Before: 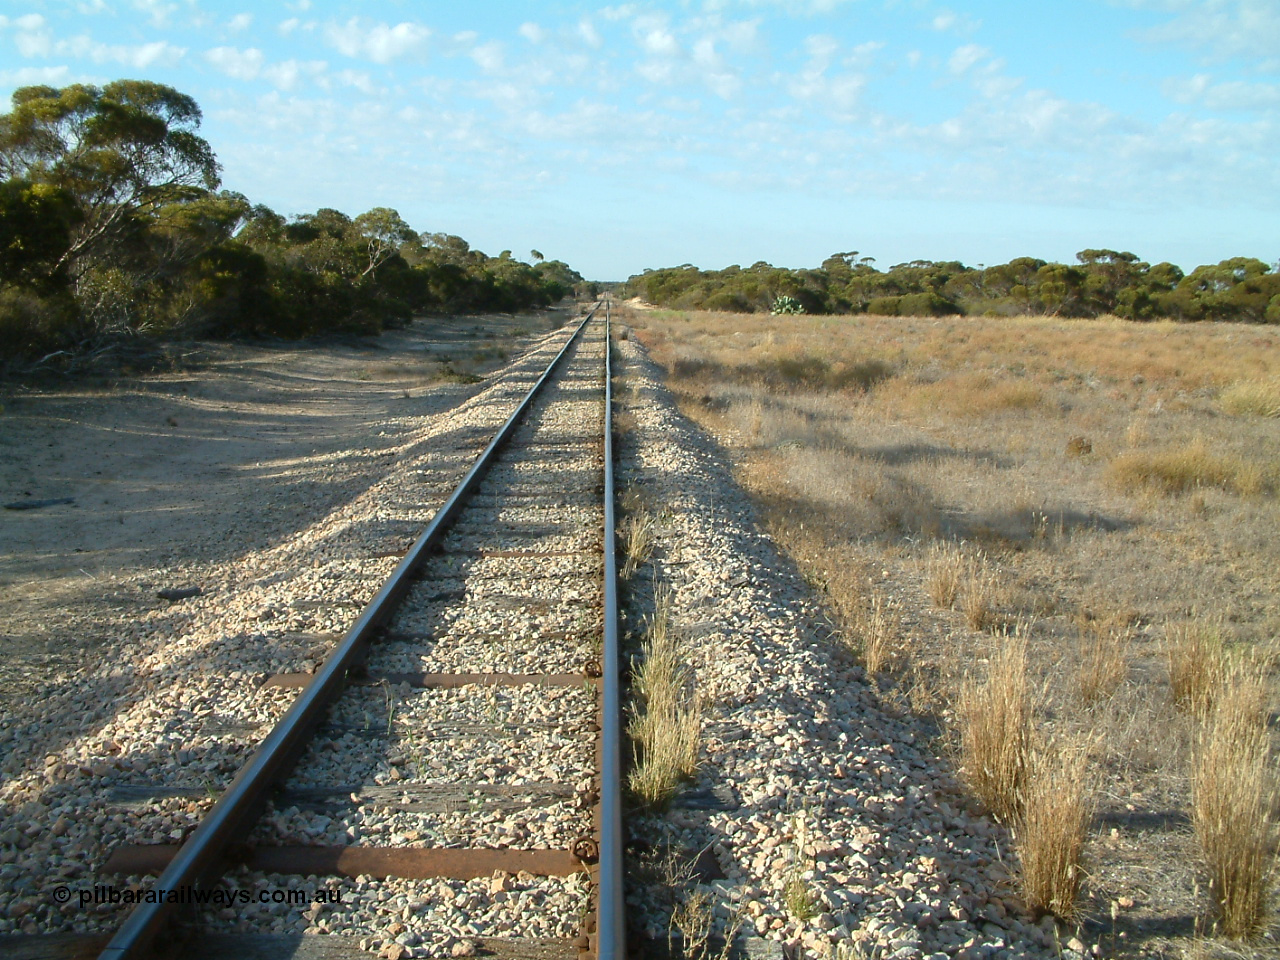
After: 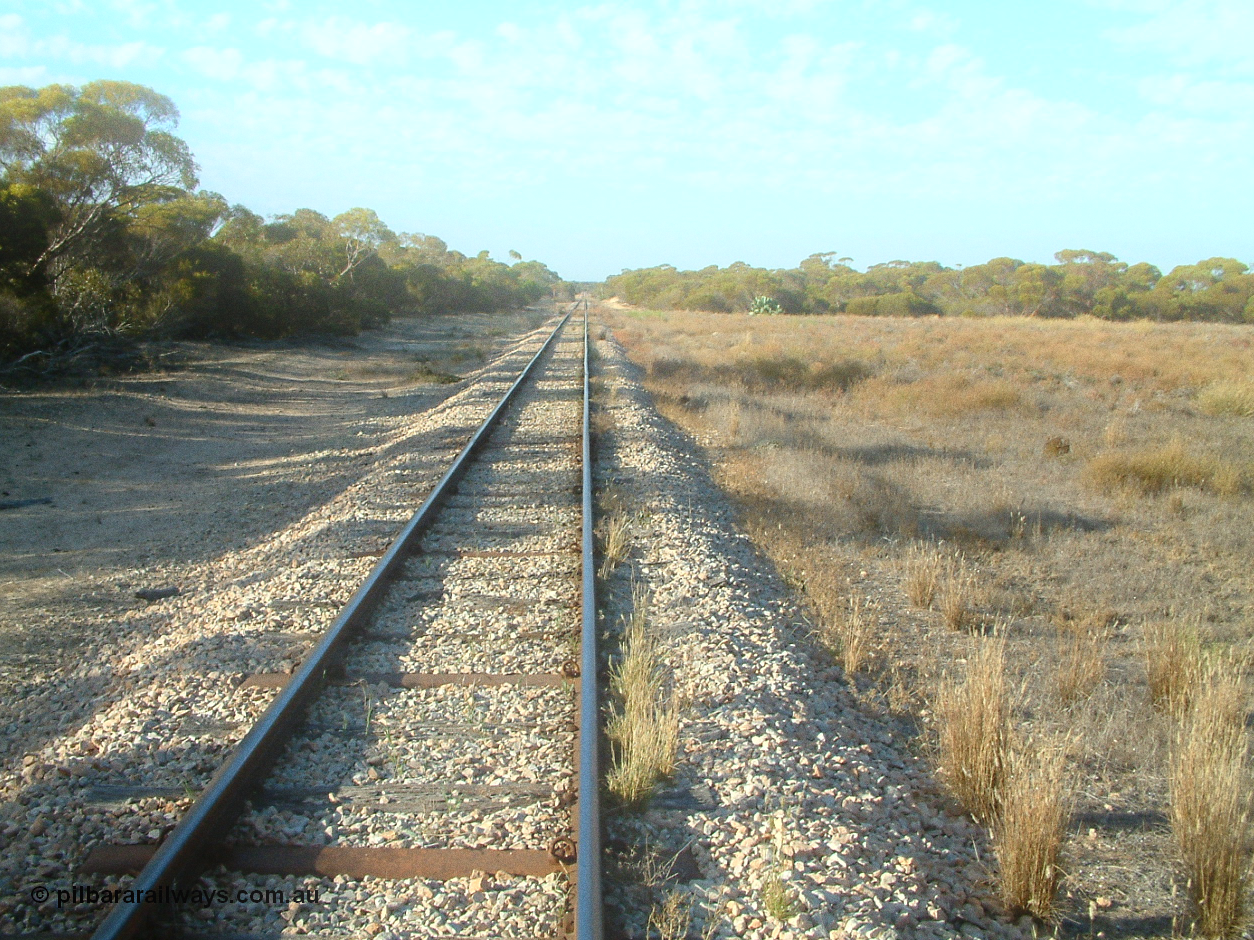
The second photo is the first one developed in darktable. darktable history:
color correction: highlights a* -0.182, highlights b* -0.124
bloom: on, module defaults
crop: left 1.743%, right 0.268%, bottom 2.011%
grain: on, module defaults
